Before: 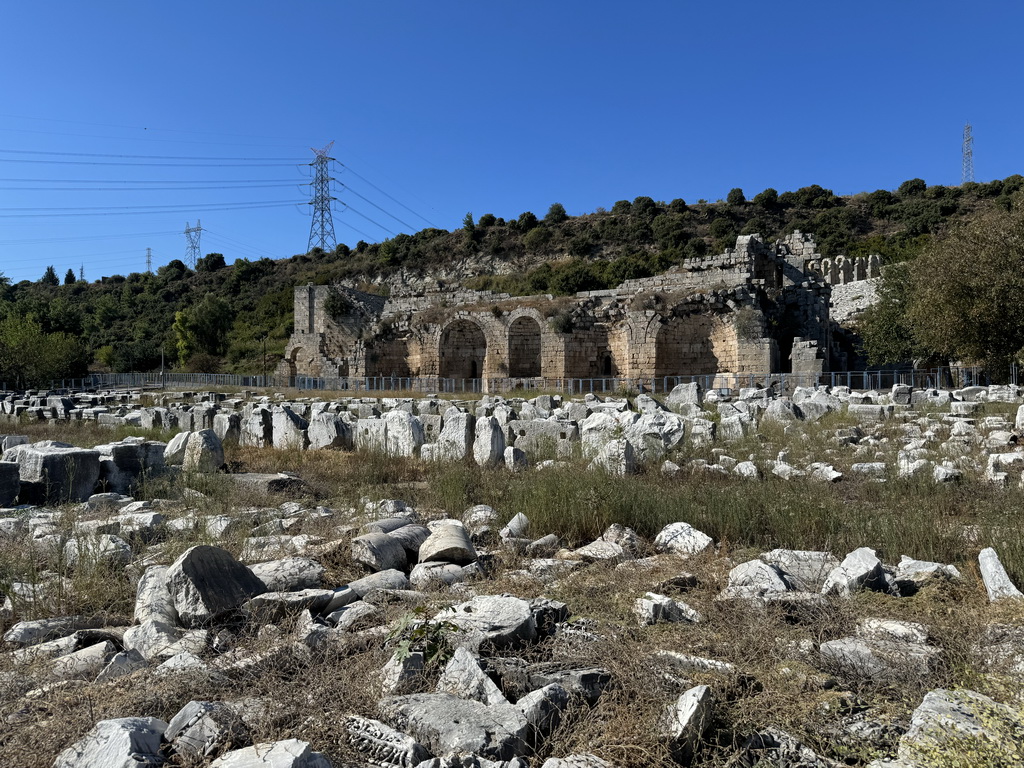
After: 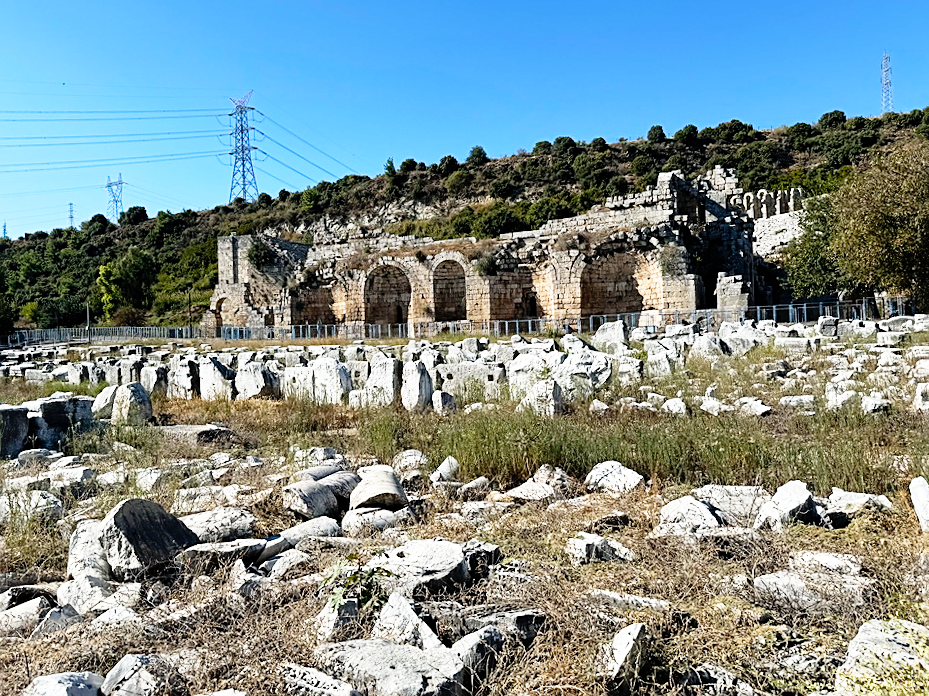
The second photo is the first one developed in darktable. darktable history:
sharpen: amount 0.497
crop and rotate: angle 1.74°, left 5.589%, top 5.7%
base curve: curves: ch0 [(0, 0) (0.012, 0.01) (0.073, 0.168) (0.31, 0.711) (0.645, 0.957) (1, 1)], preserve colors none
